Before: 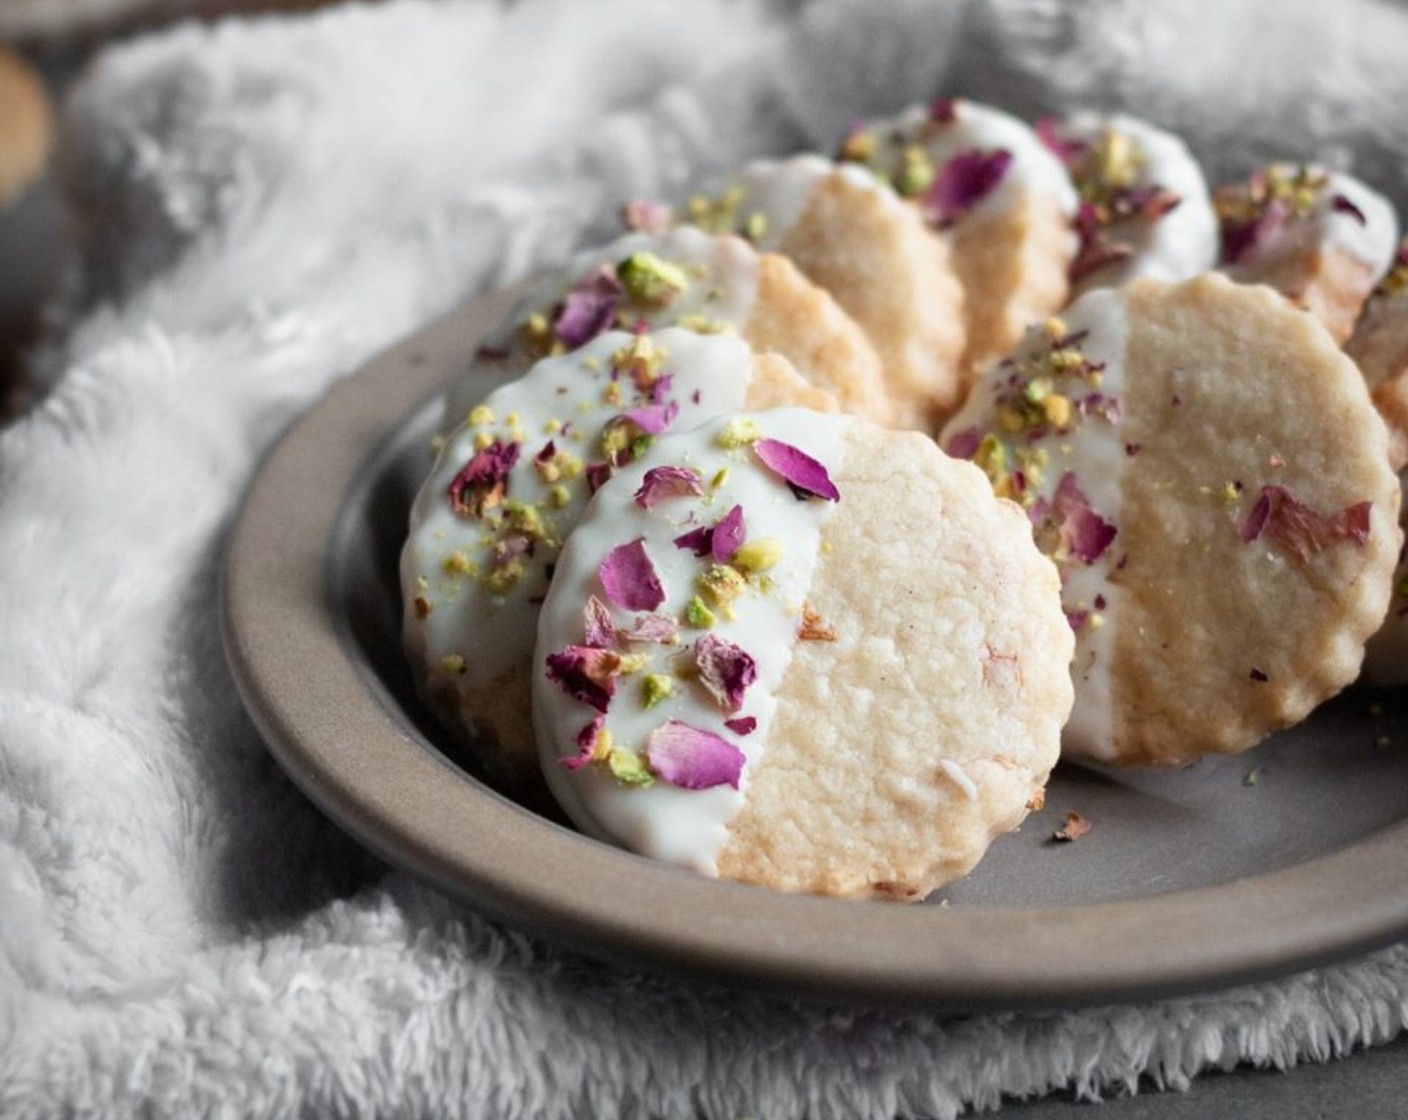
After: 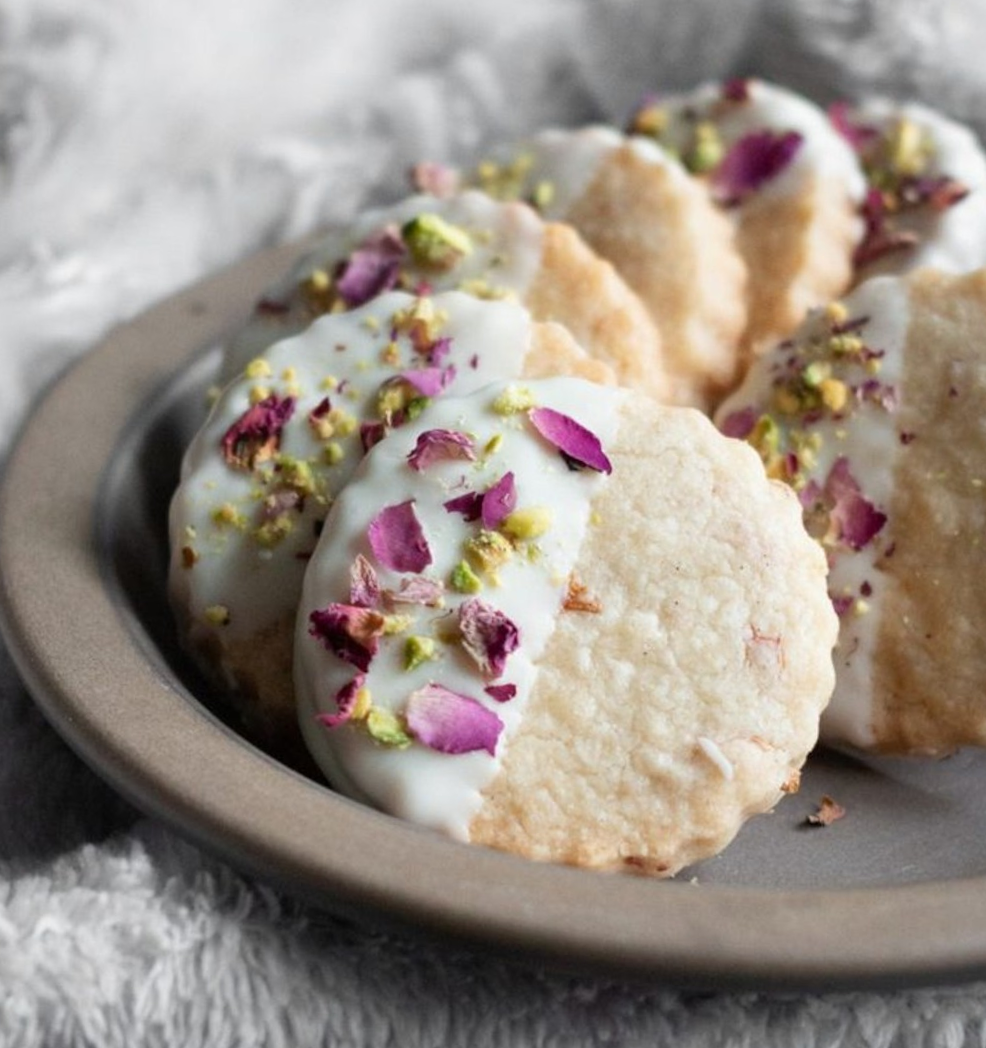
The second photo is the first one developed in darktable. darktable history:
crop and rotate: angle -3.16°, left 14.184%, top 0.018%, right 10.985%, bottom 0.055%
